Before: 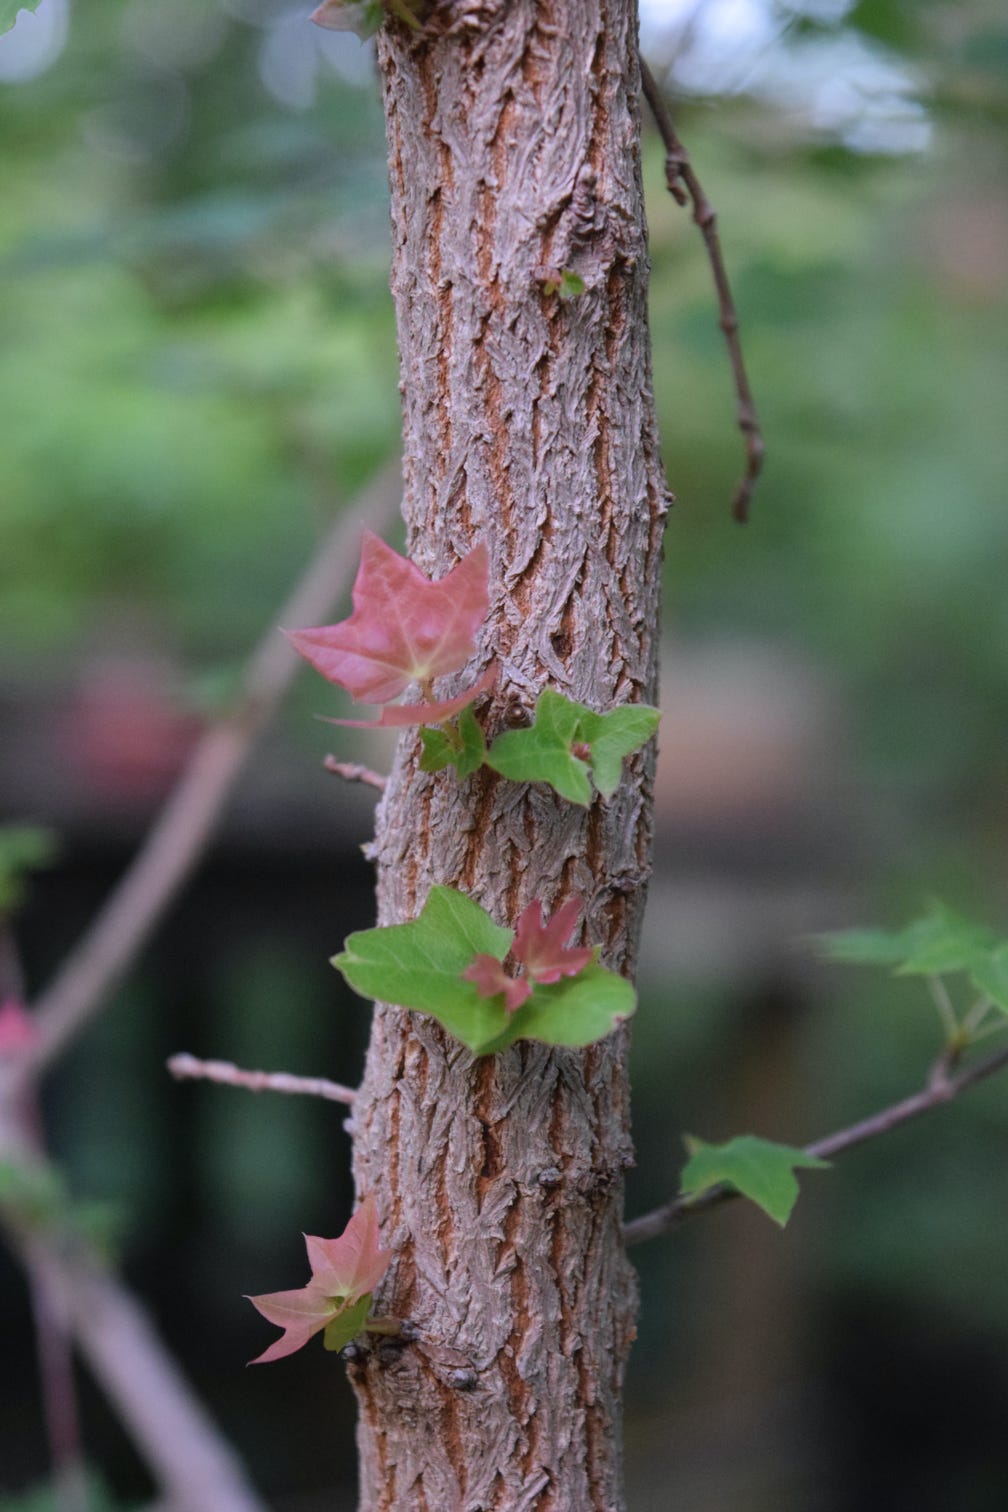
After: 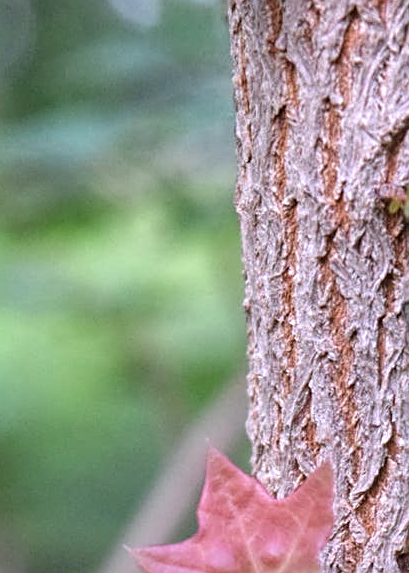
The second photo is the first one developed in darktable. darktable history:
sharpen: on, module defaults
exposure: exposure 0.507 EV, compensate highlight preservation false
crop: left 15.452%, top 5.459%, right 43.956%, bottom 56.62%
local contrast: highlights 99%, shadows 86%, detail 160%, midtone range 0.2
